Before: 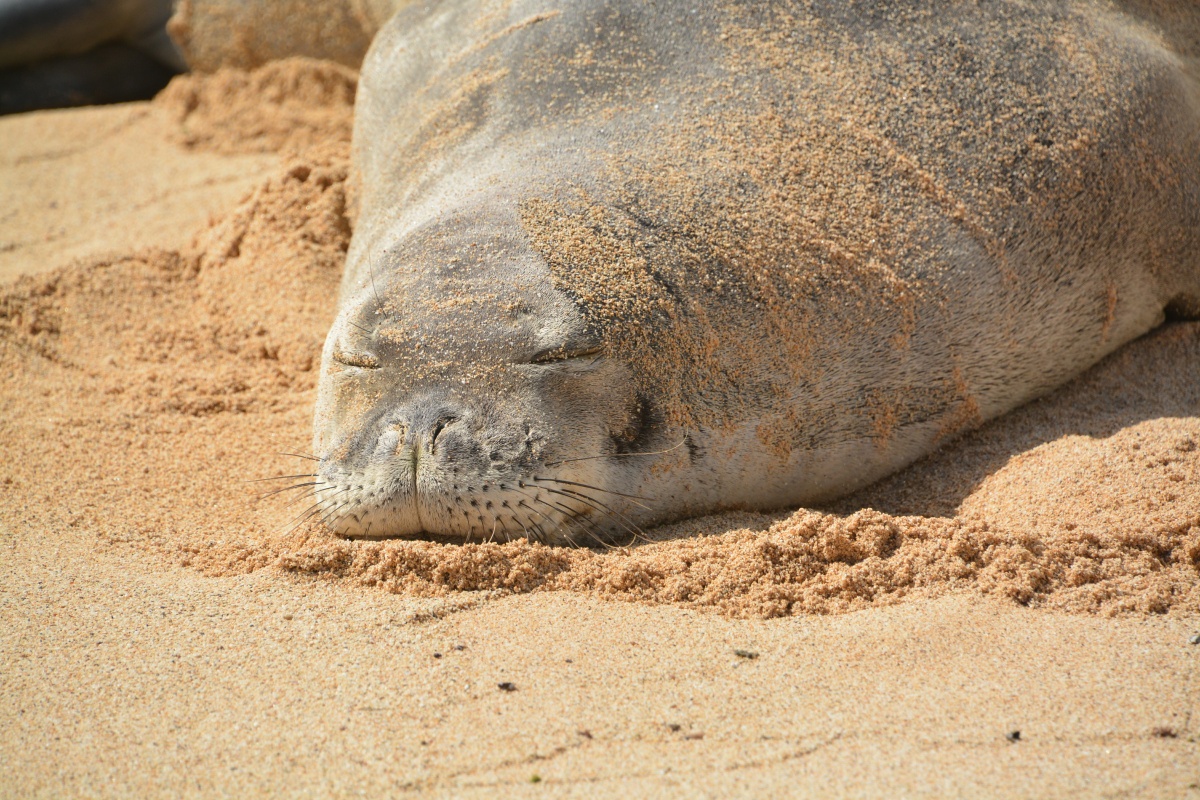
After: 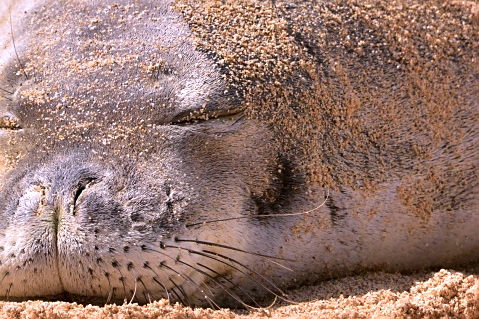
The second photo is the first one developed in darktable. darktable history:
velvia: on, module defaults
crop: left 30%, top 30%, right 30%, bottom 30%
white balance: red 1.042, blue 1.17
sharpen: on, module defaults
tone equalizer: on, module defaults
contrast equalizer: y [[0.579, 0.58, 0.505, 0.5, 0.5, 0.5], [0.5 ×6], [0.5 ×6], [0 ×6], [0 ×6]]
